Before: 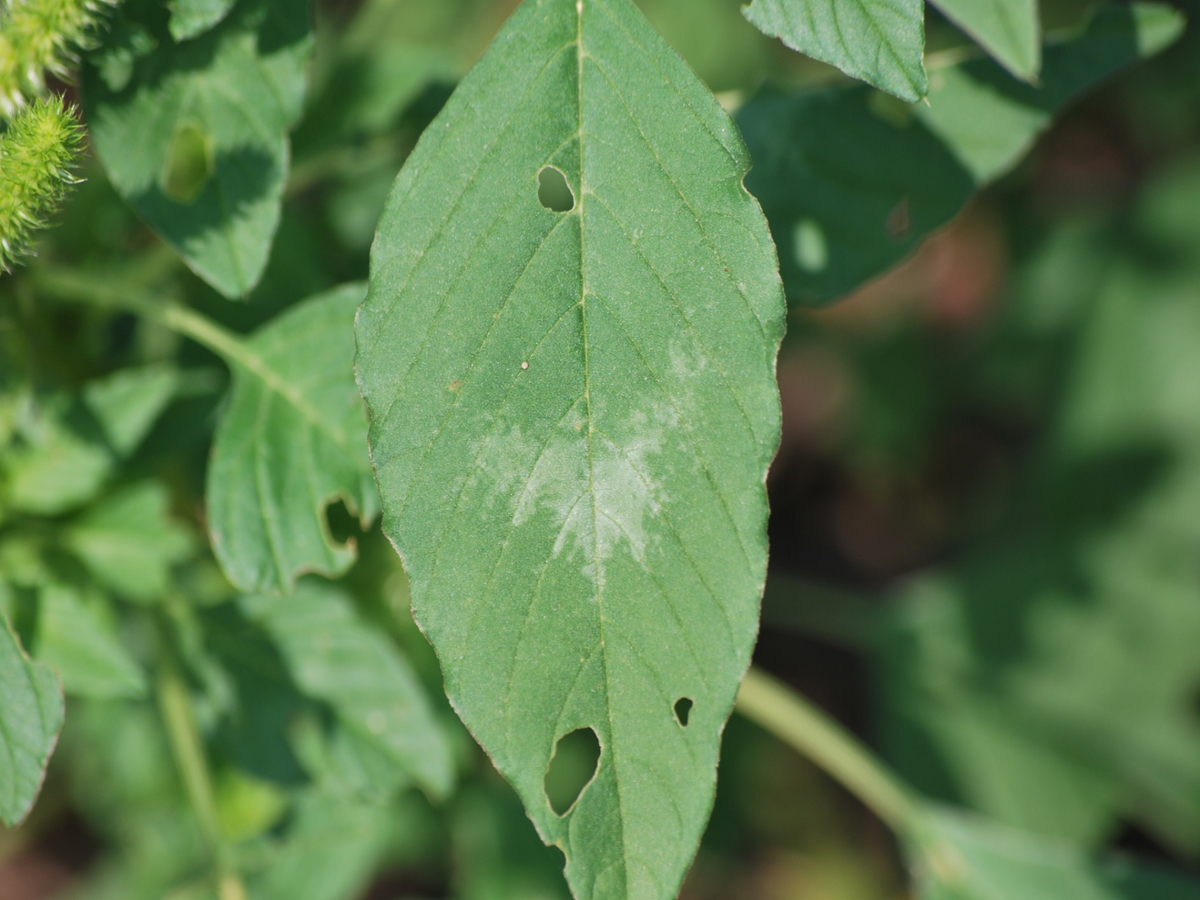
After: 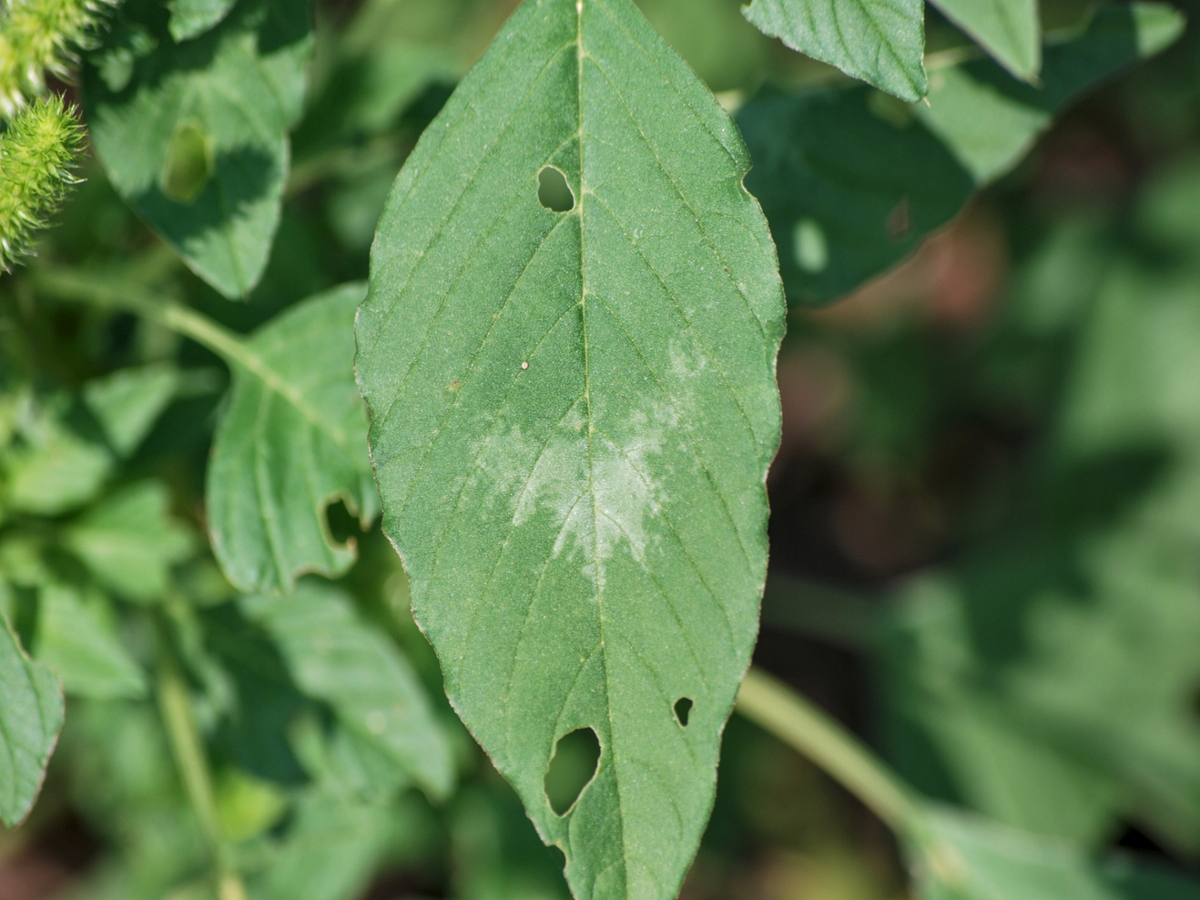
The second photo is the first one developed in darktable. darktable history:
local contrast: detail 130%
white balance: emerald 1
